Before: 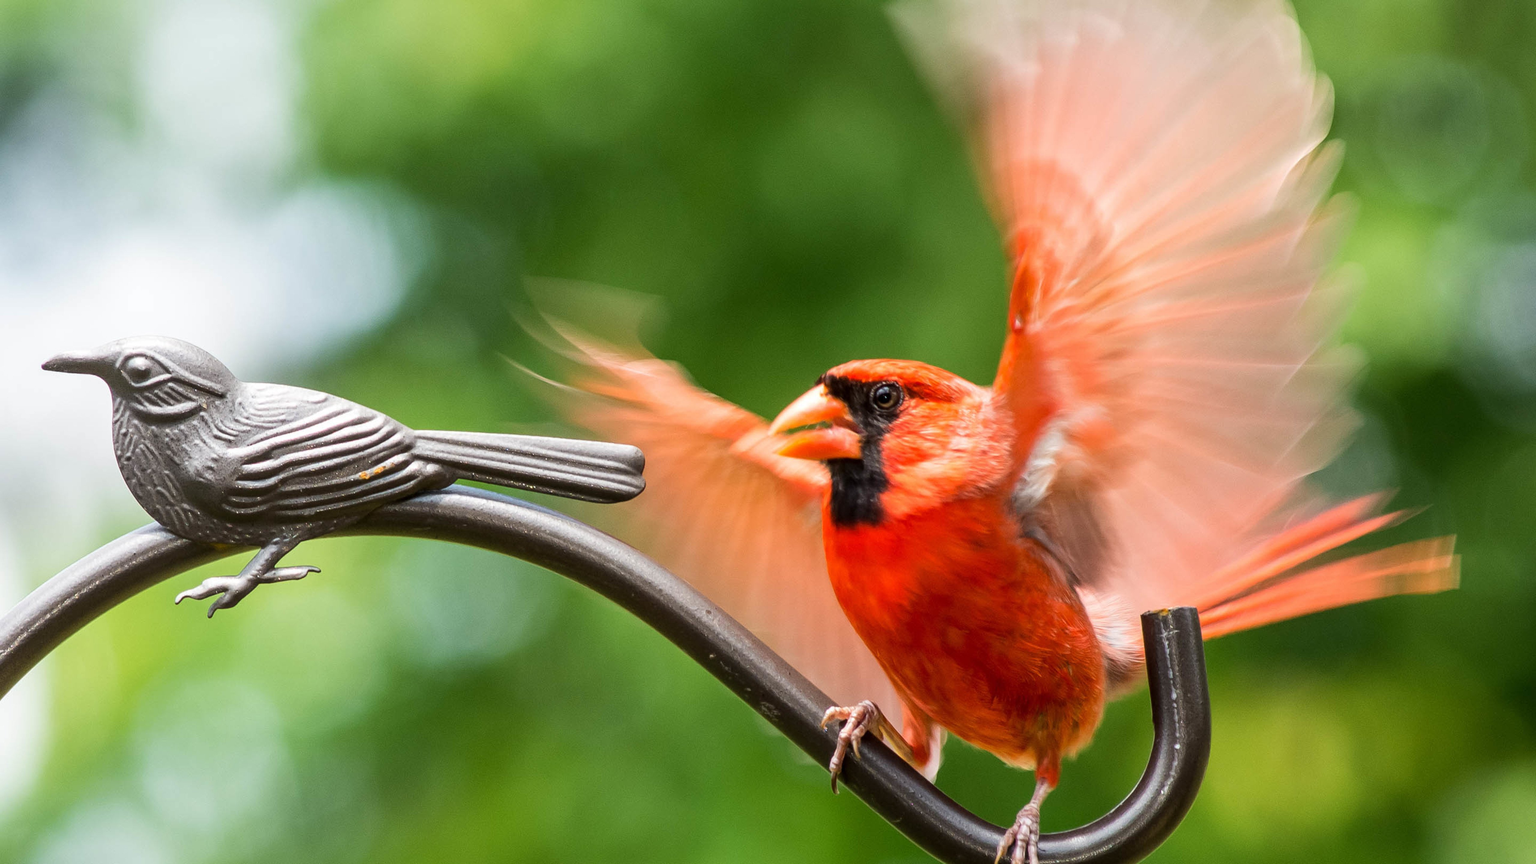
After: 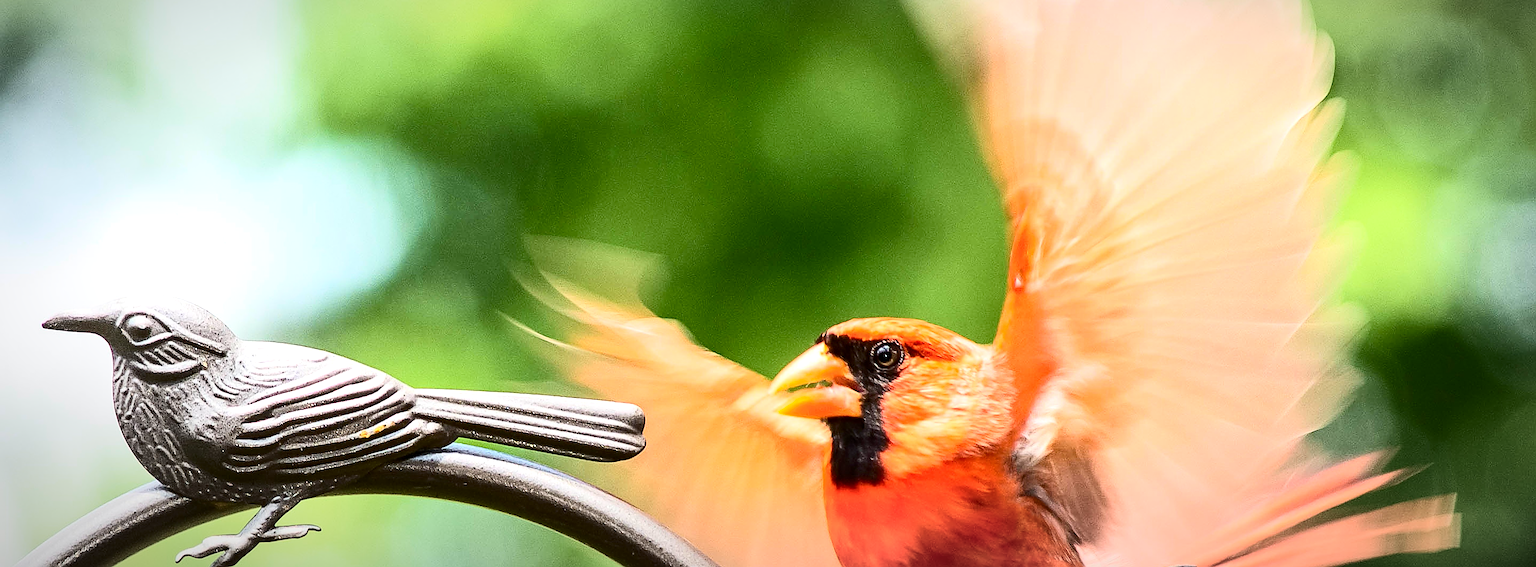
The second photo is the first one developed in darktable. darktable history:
crop and rotate: top 4.842%, bottom 29.511%
contrast brightness saturation: contrast 0.379, brightness 0.109
sharpen: amount 1.867
vignetting: fall-off radius 69.8%, center (0.035, -0.093), automatic ratio true
haze removal: strength 0.293, distance 0.244, compatibility mode true, adaptive false
color balance rgb: perceptual saturation grading › global saturation 0.42%, global vibrance 16.515%, saturation formula JzAzBz (2021)
exposure: black level correction 0, exposure 0.499 EV, compensate highlight preservation false
